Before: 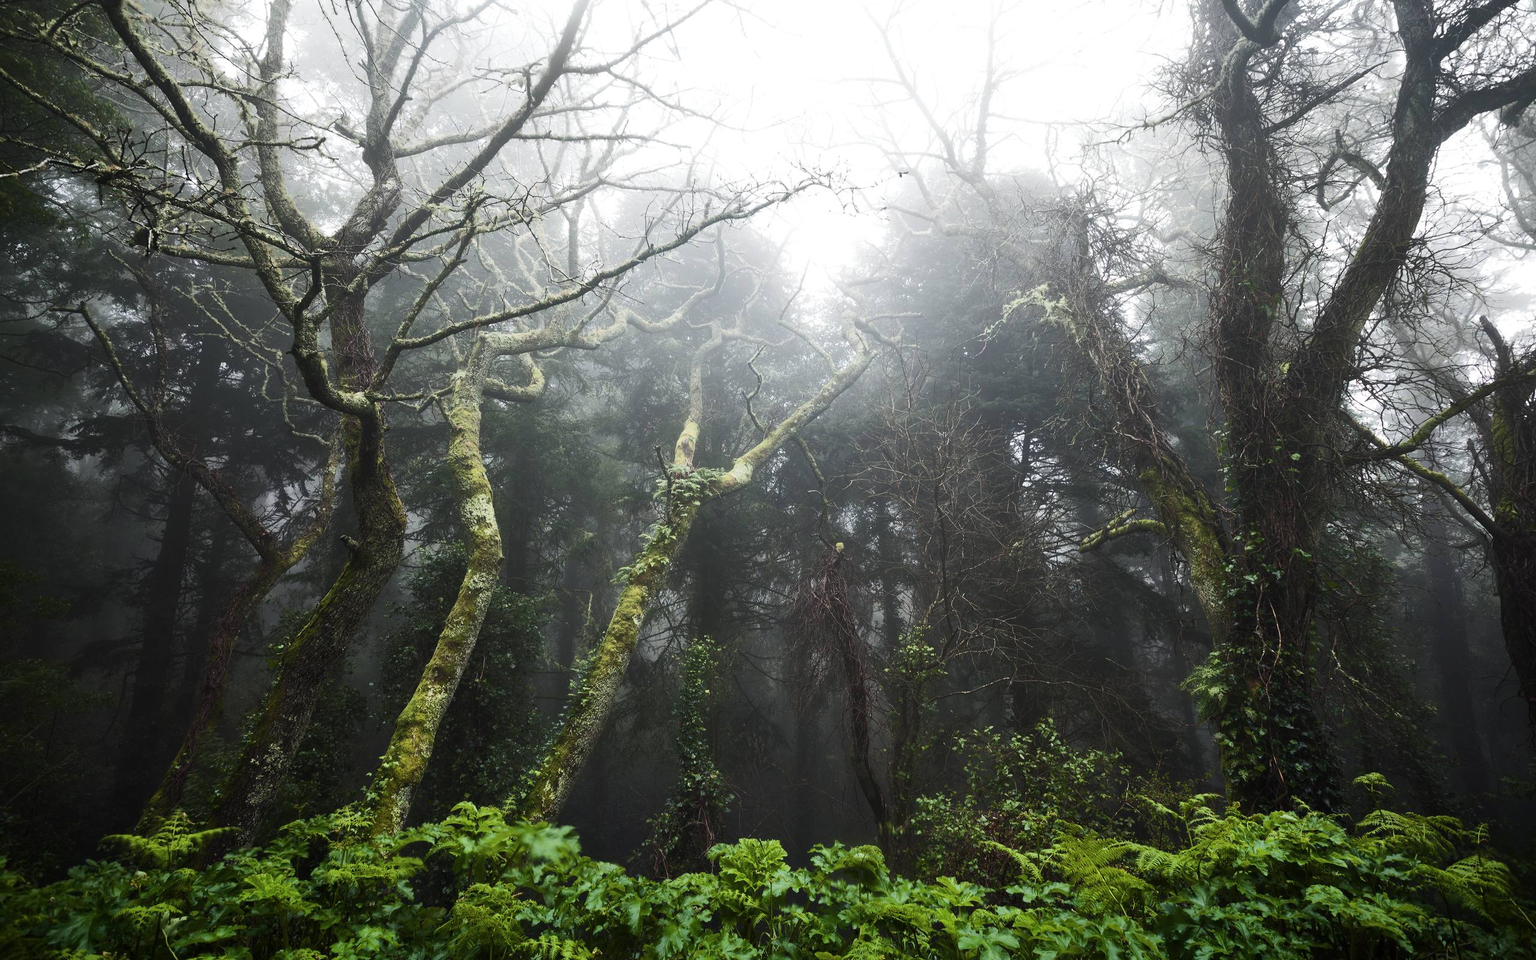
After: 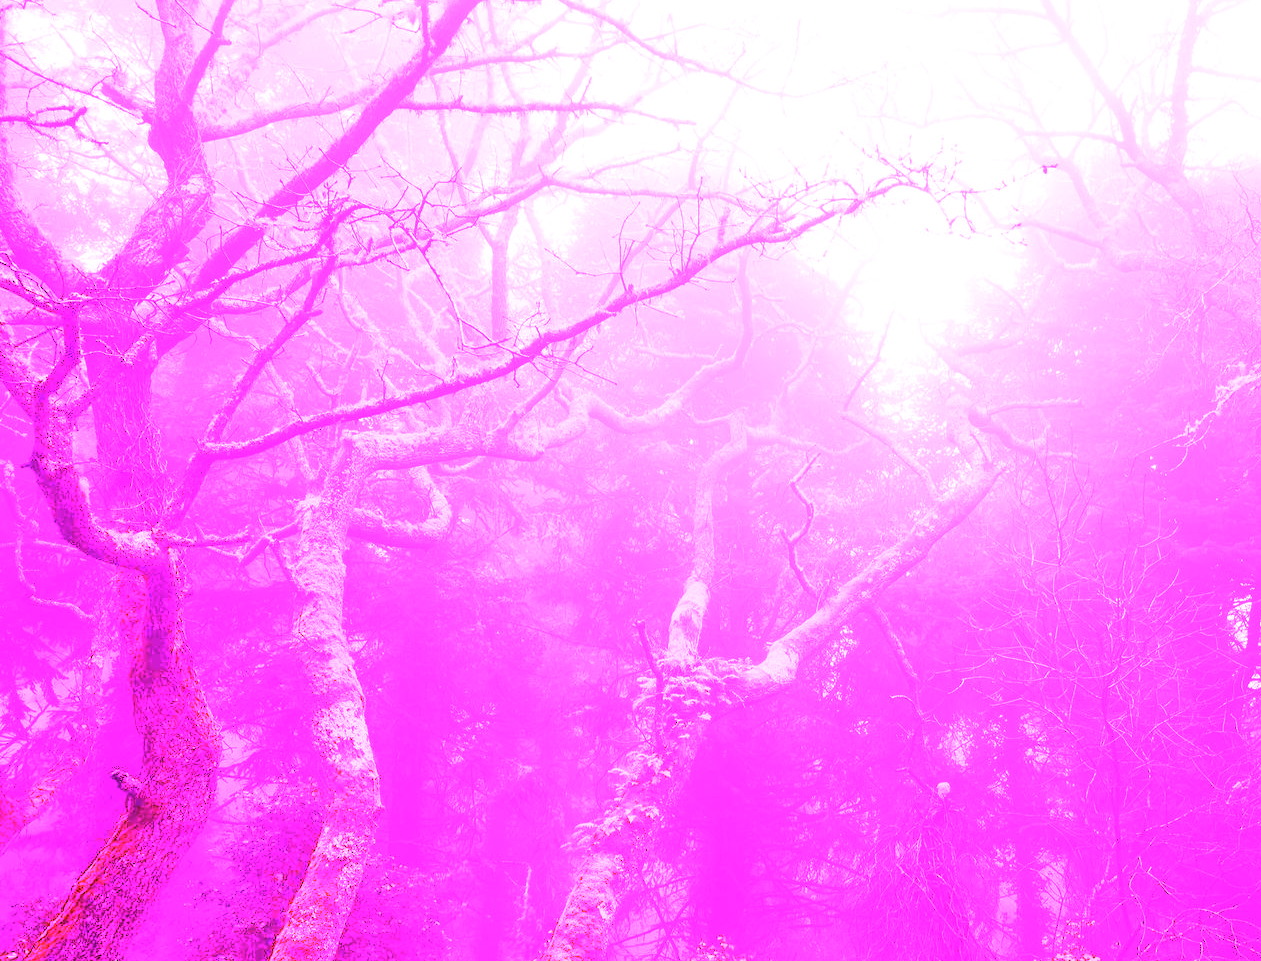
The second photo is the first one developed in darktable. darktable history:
crop: left 17.835%, top 7.675%, right 32.881%, bottom 32.213%
white balance: red 8, blue 8
